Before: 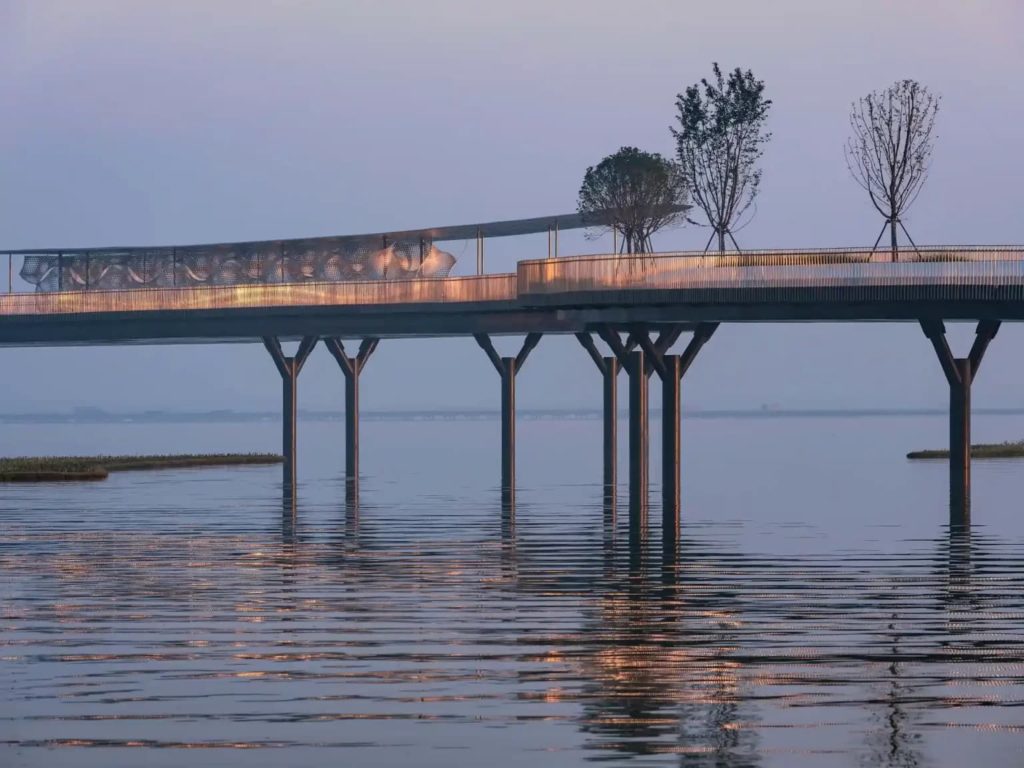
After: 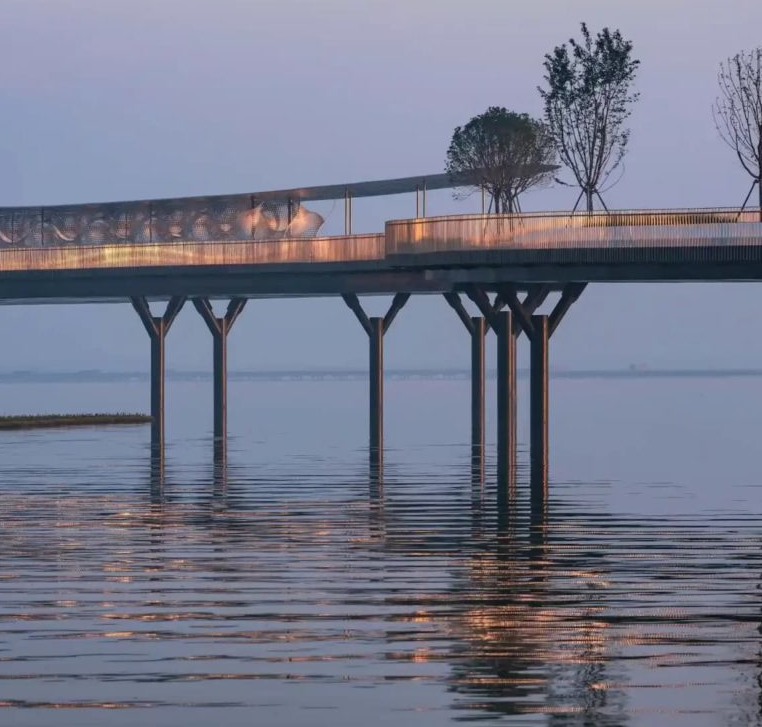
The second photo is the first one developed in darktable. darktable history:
crop and rotate: left 12.961%, top 5.24%, right 12.546%
